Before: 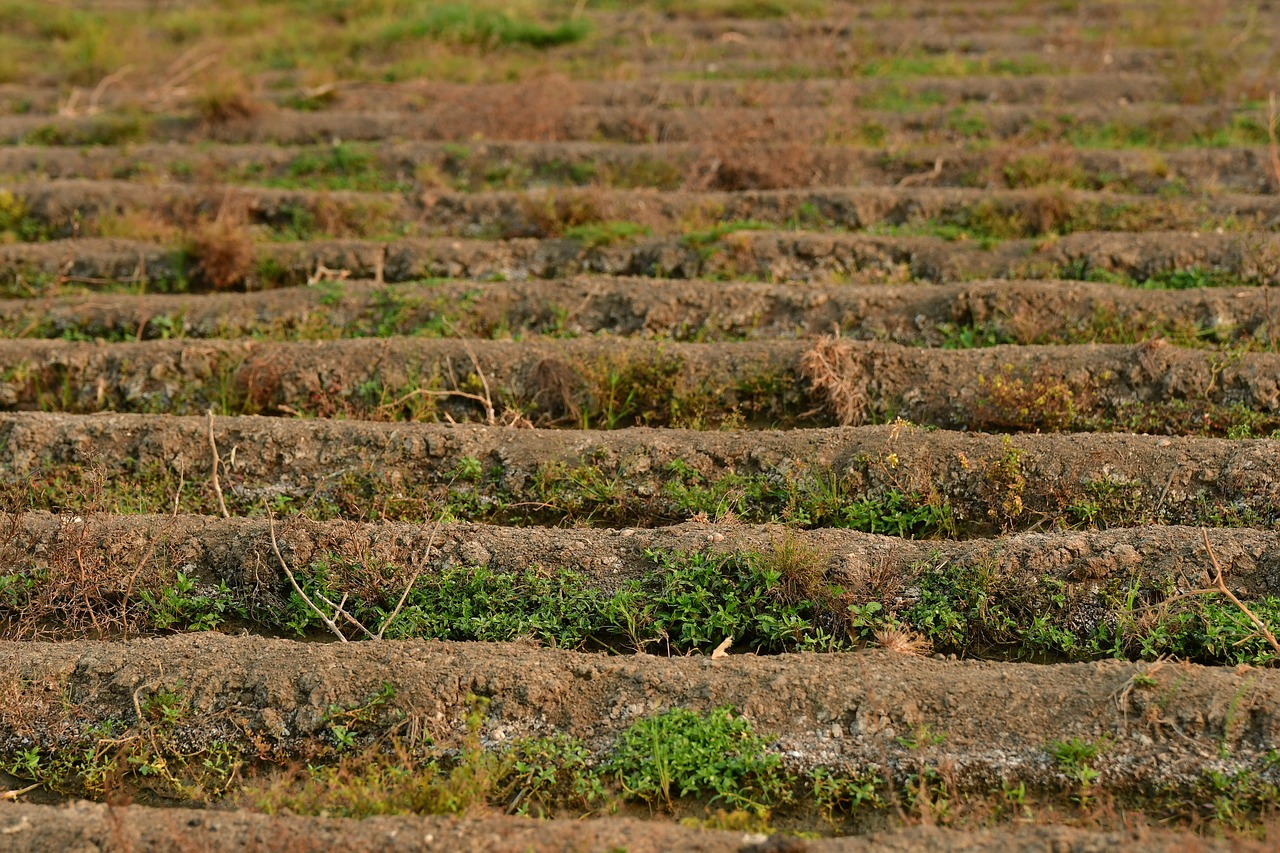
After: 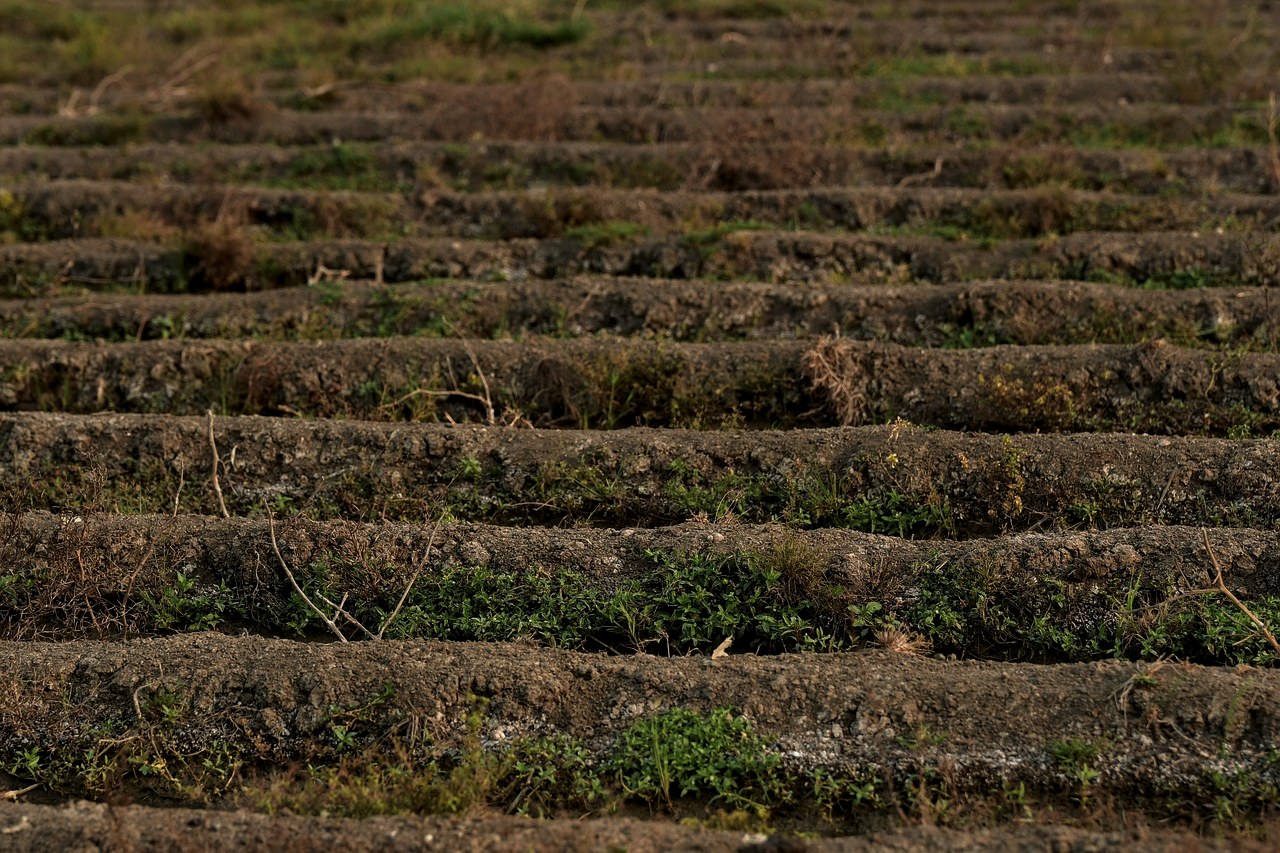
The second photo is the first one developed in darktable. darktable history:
levels: levels [0, 0.618, 1]
local contrast: detail 115%
